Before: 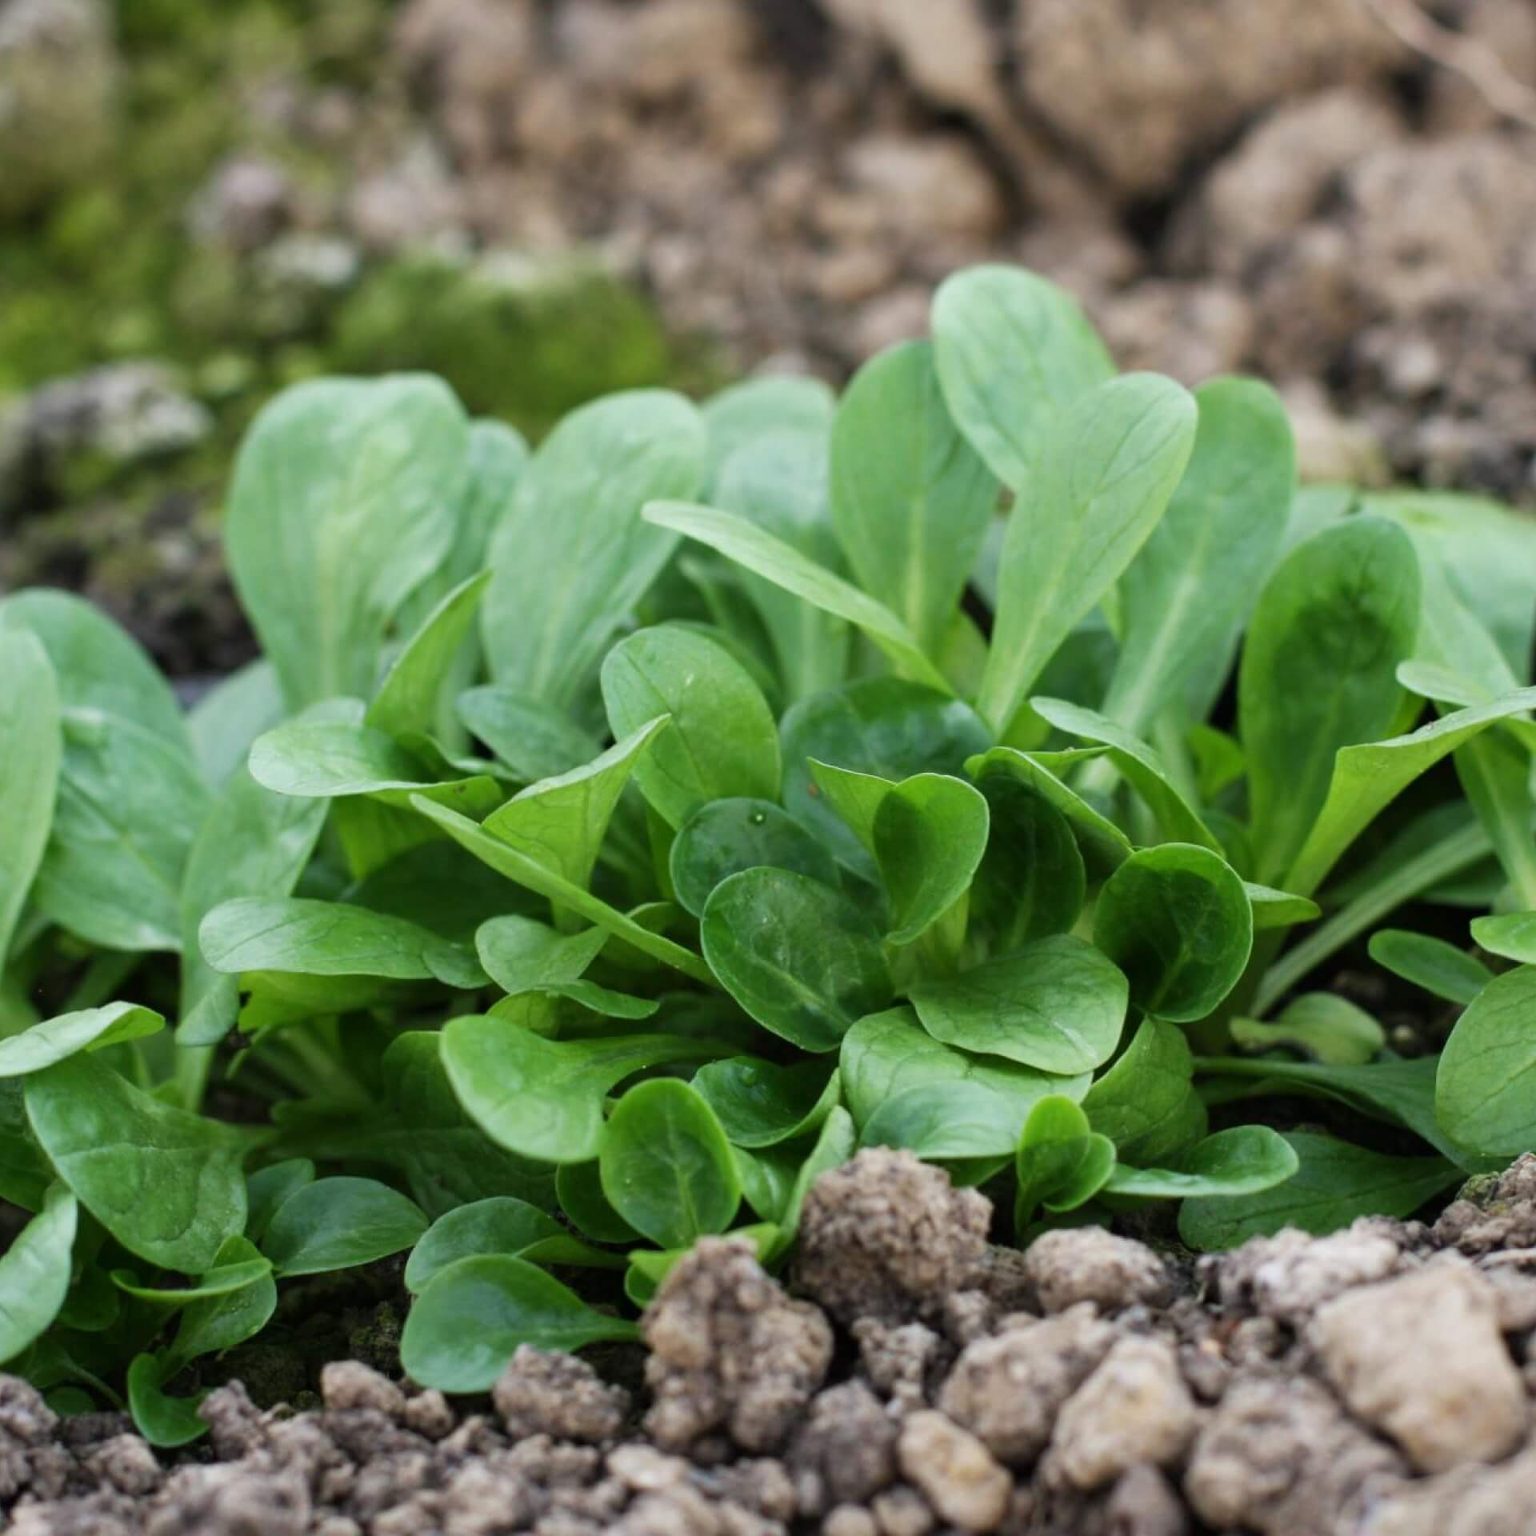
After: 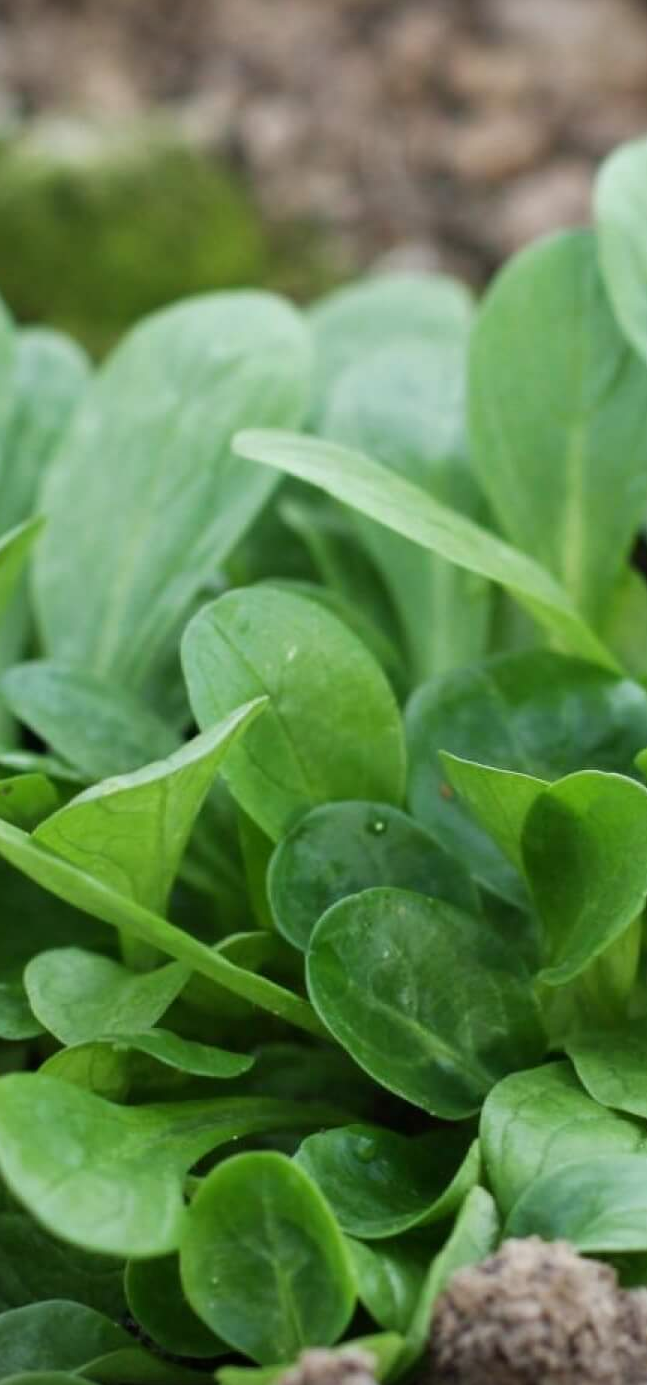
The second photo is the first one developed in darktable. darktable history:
exposure: exposure -0.026 EV, compensate highlight preservation false
vignetting: fall-off start 91.21%, brightness -0.575
crop and rotate: left 29.71%, top 10.226%, right 36.567%, bottom 17.608%
